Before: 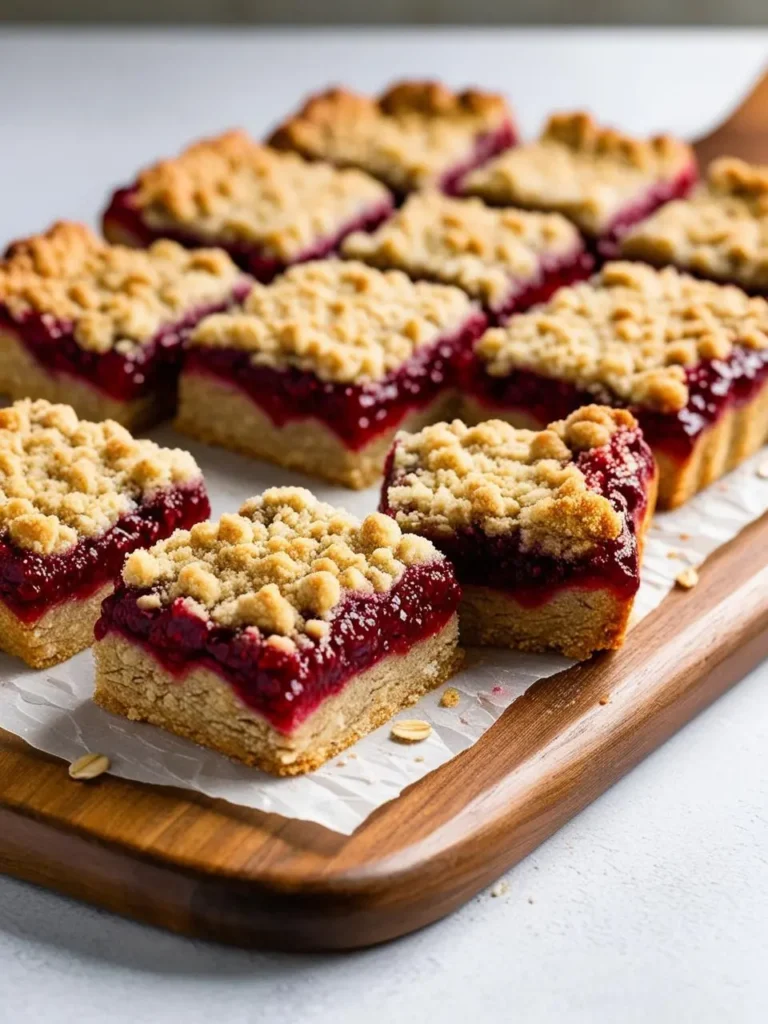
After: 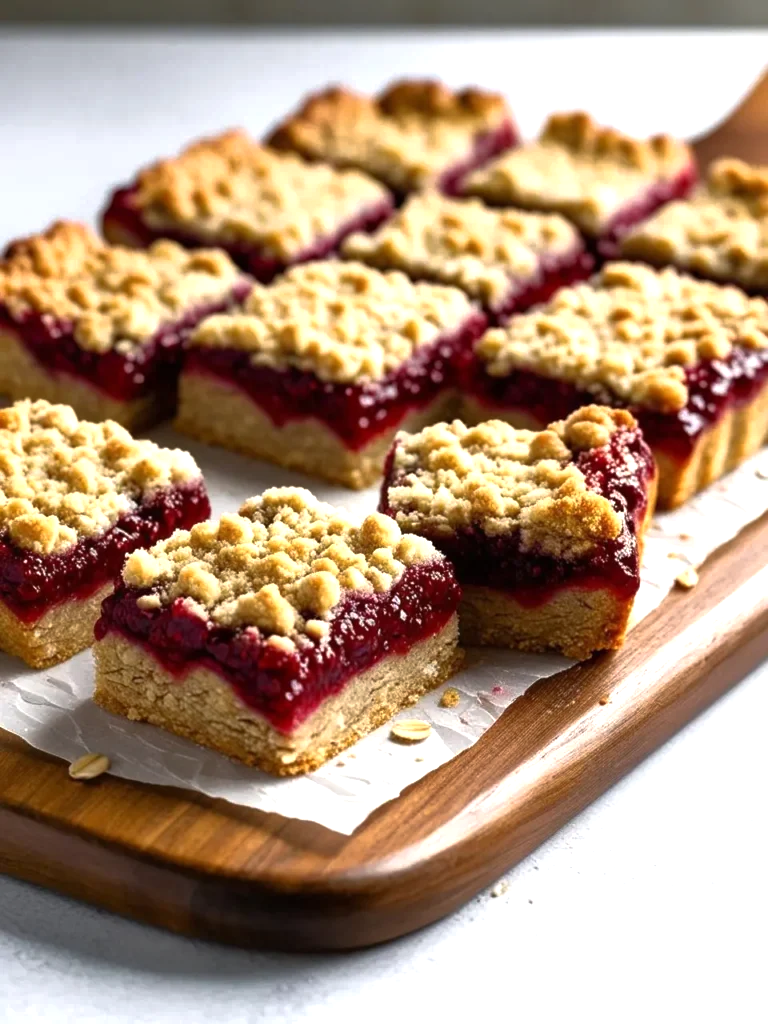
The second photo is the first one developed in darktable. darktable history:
tone equalizer: -8 EV 0.001 EV, -7 EV -0.002 EV, -6 EV 0.004 EV, -5 EV -0.058 EV, -4 EV -0.123 EV, -3 EV -0.148 EV, -2 EV 0.234 EV, -1 EV 0.707 EV, +0 EV 0.512 EV, edges refinement/feathering 500, mask exposure compensation -1.57 EV, preserve details no
